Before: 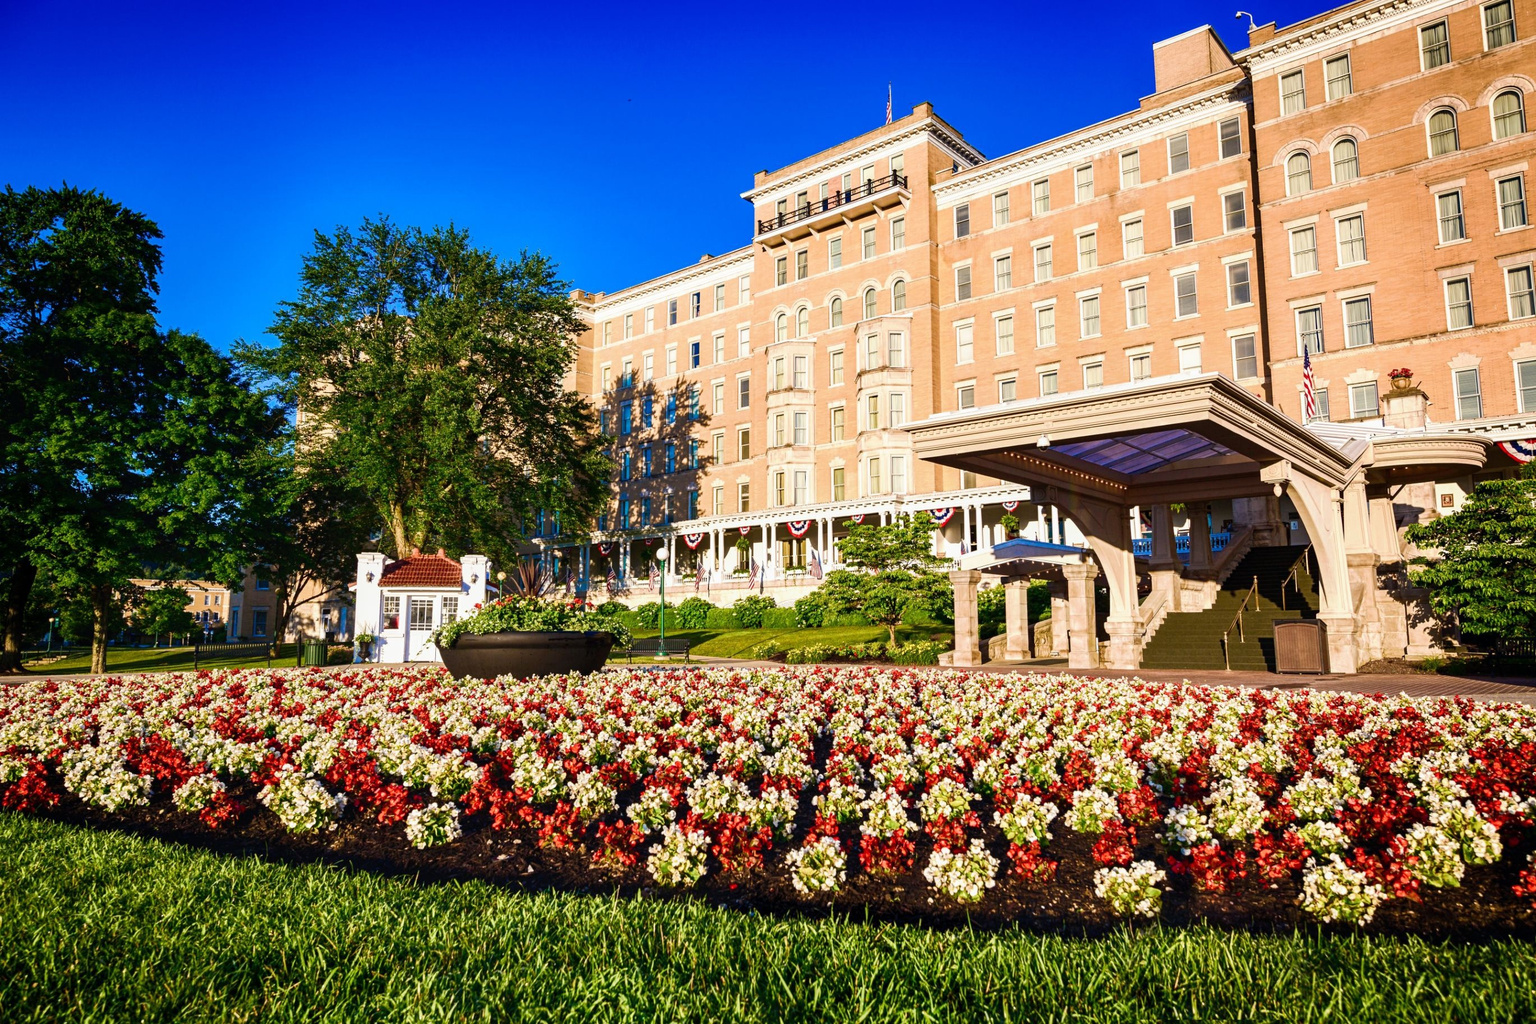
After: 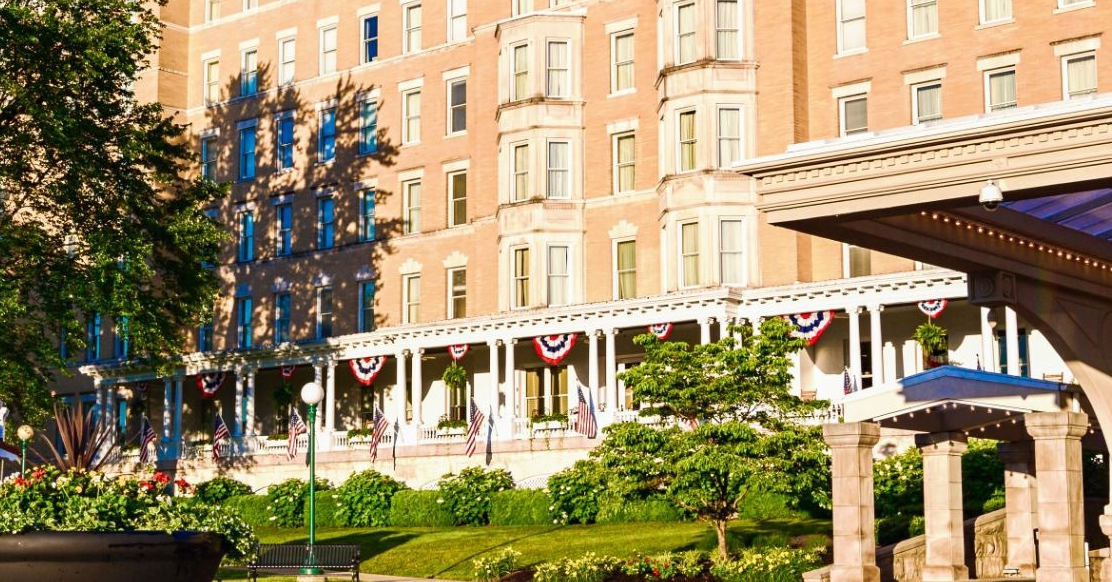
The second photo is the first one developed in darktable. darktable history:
crop: left 31.759%, top 32.566%, right 27.604%, bottom 35.504%
